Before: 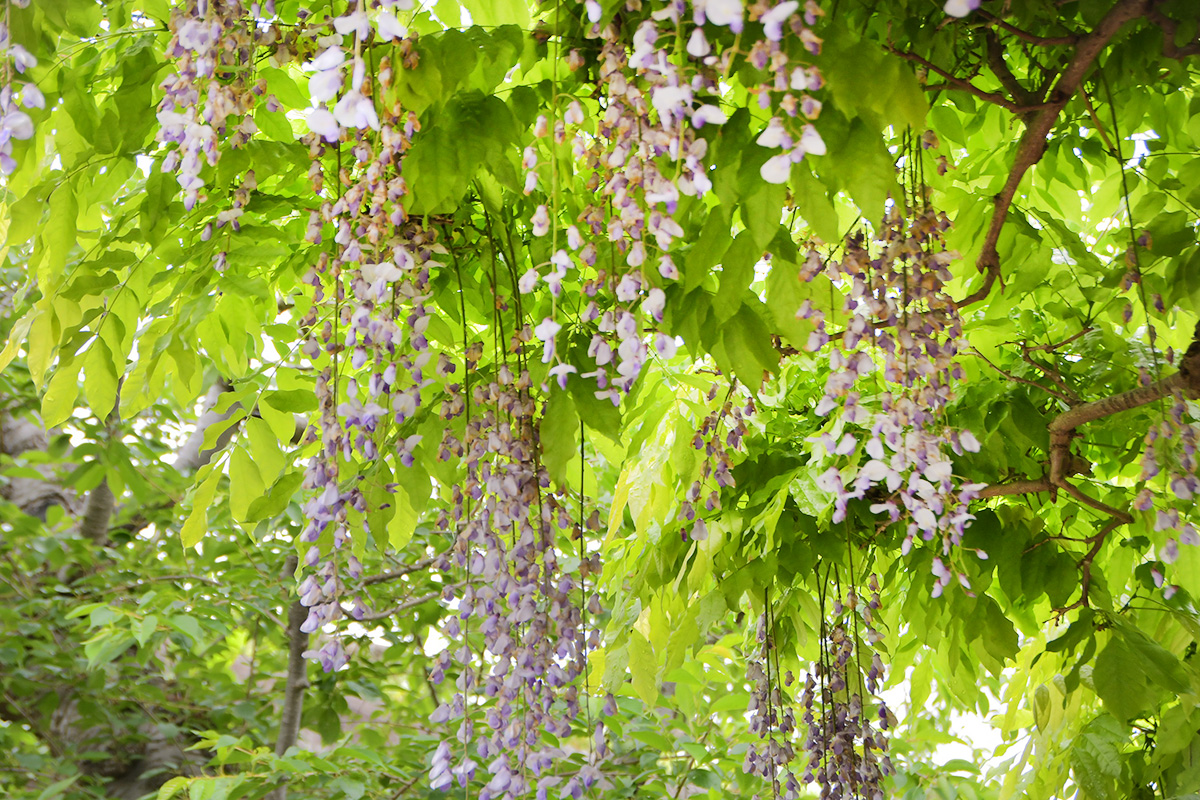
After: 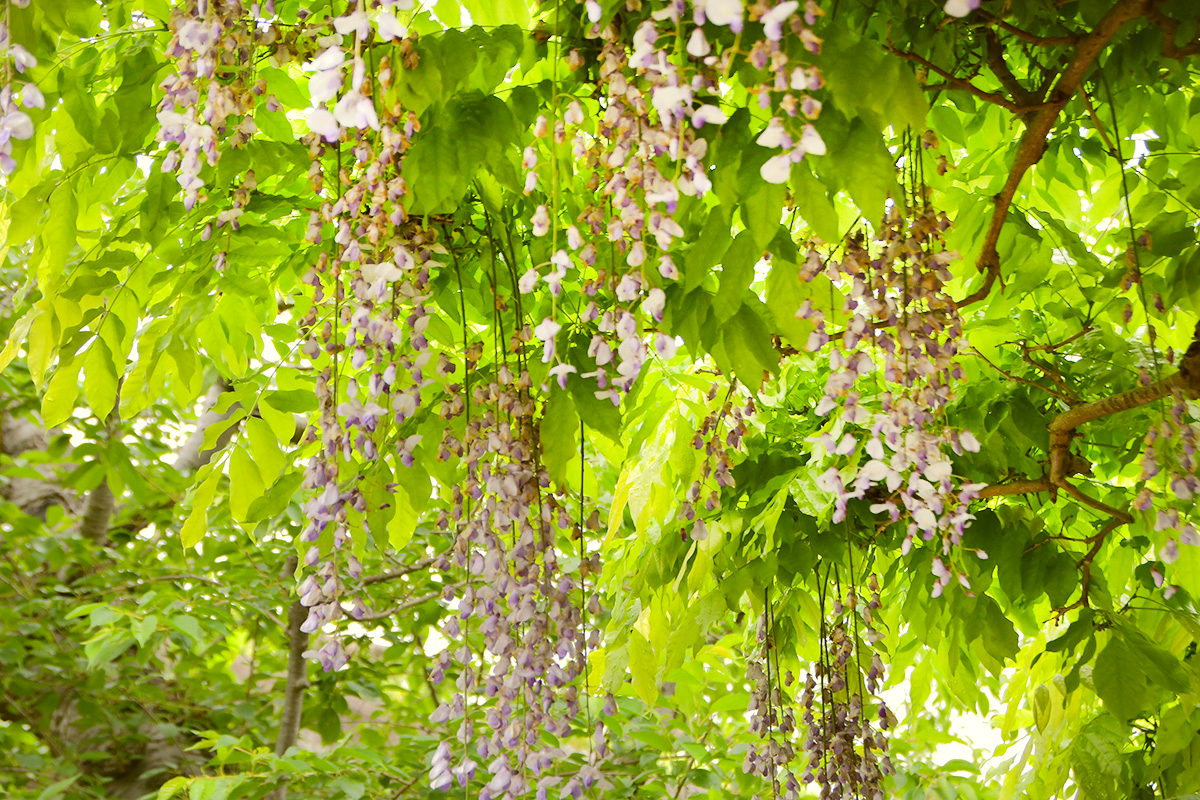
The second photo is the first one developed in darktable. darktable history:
exposure: exposure 0.127 EV, compensate highlight preservation false
color correction: highlights a* -1.43, highlights b* 10.12, shadows a* 0.395, shadows b* 19.35
